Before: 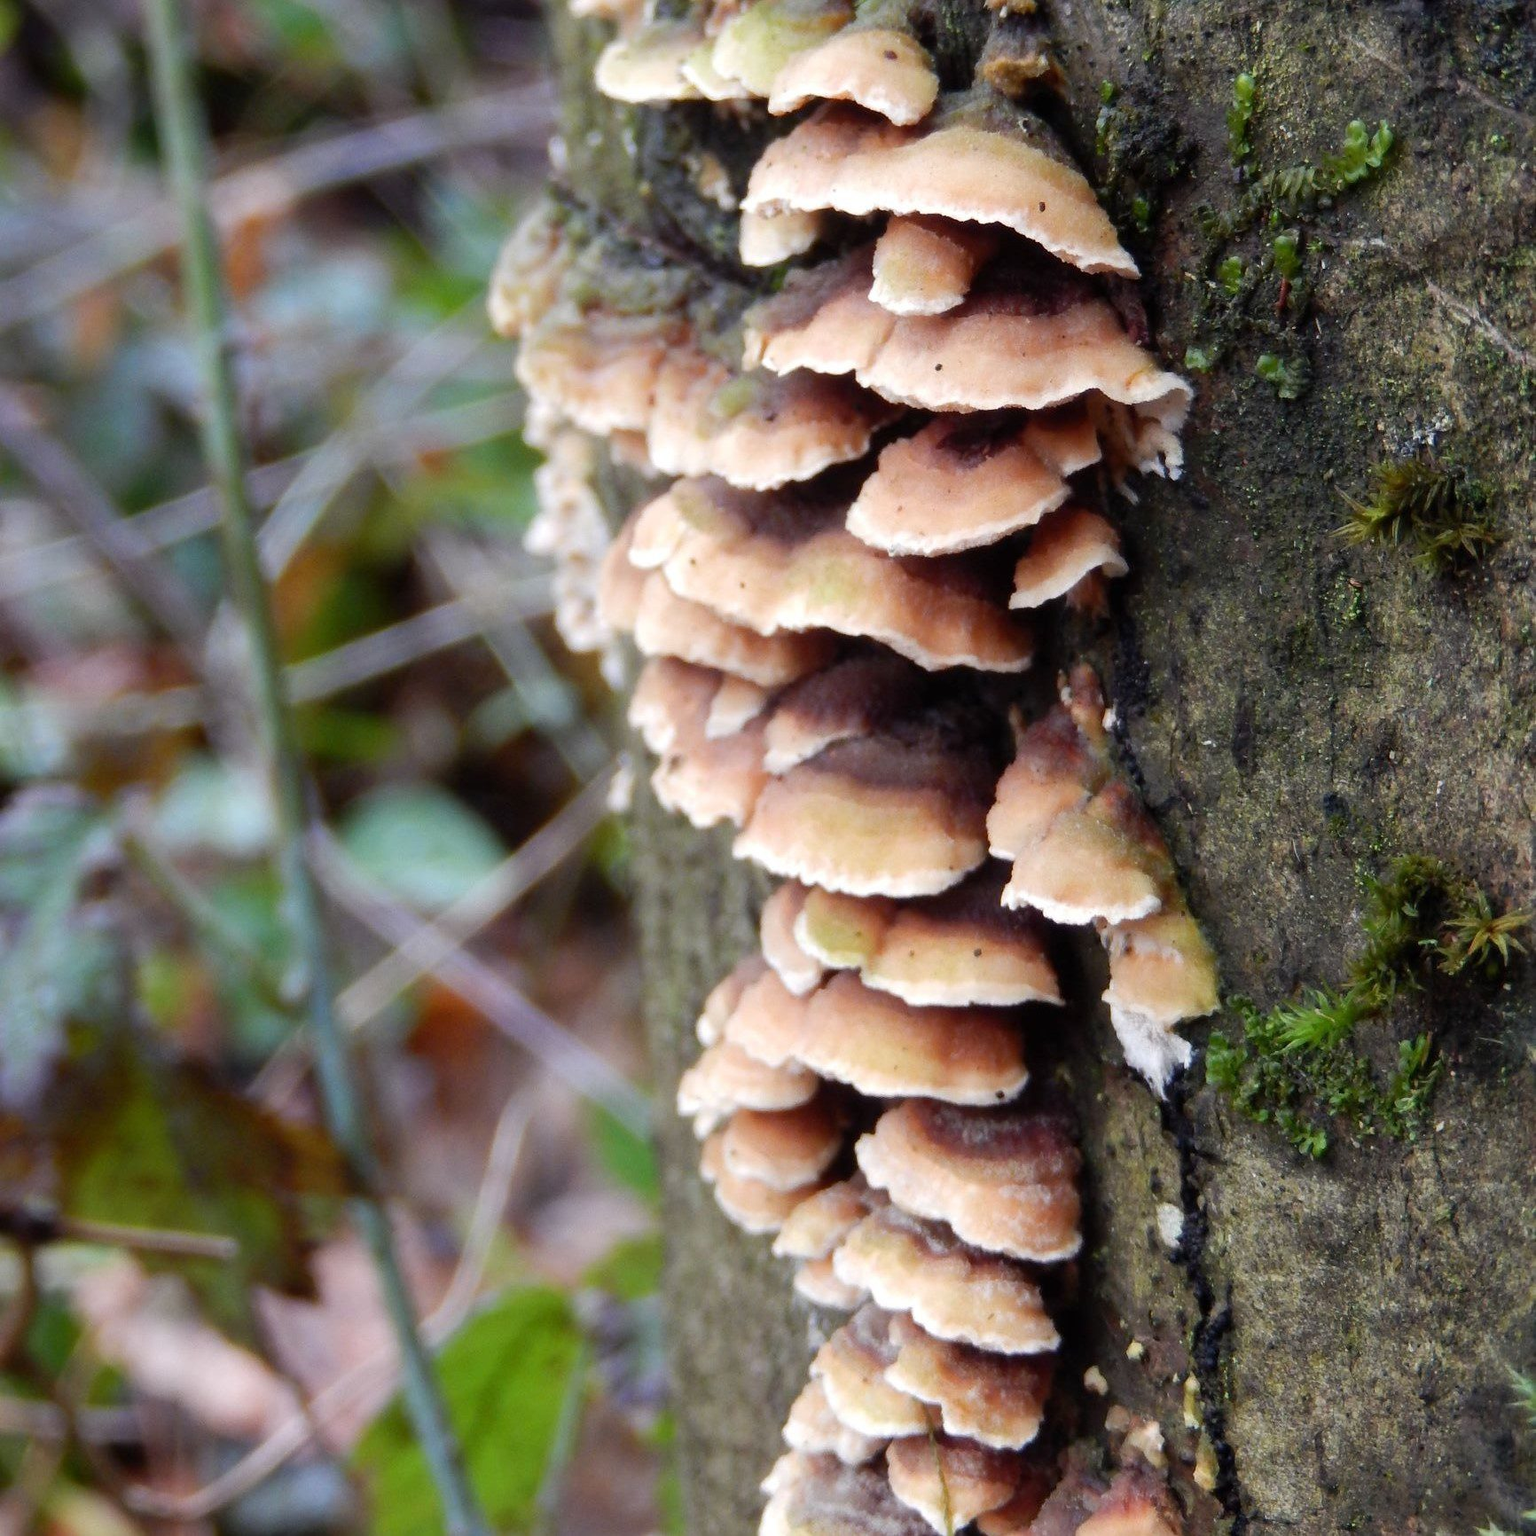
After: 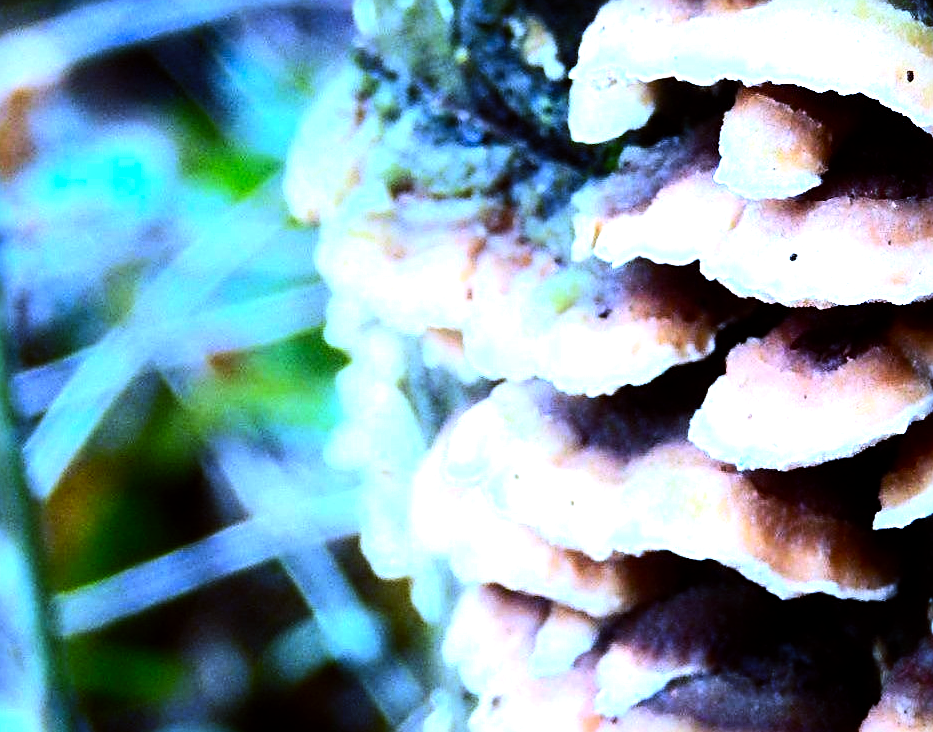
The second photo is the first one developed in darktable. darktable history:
color balance rgb: on, module defaults
exposure: black level correction 0, exposure 0.5 EV, compensate exposure bias true, compensate highlight preservation false
sharpen: radius 3.119
crop: left 15.306%, top 9.065%, right 30.789%, bottom 48.638%
color balance: mode lift, gamma, gain (sRGB), lift [1.014, 0.966, 0.918, 0.87], gamma [0.86, 0.734, 0.918, 0.976], gain [1.063, 1.13, 1.063, 0.86]
contrast brightness saturation: contrast 0.23, brightness 0.1, saturation 0.29
tone equalizer: -8 EV -0.417 EV, -7 EV -0.389 EV, -6 EV -0.333 EV, -5 EV -0.222 EV, -3 EV 0.222 EV, -2 EV 0.333 EV, -1 EV 0.389 EV, +0 EV 0.417 EV, edges refinement/feathering 500, mask exposure compensation -1.57 EV, preserve details no
white balance: red 0.766, blue 1.537
